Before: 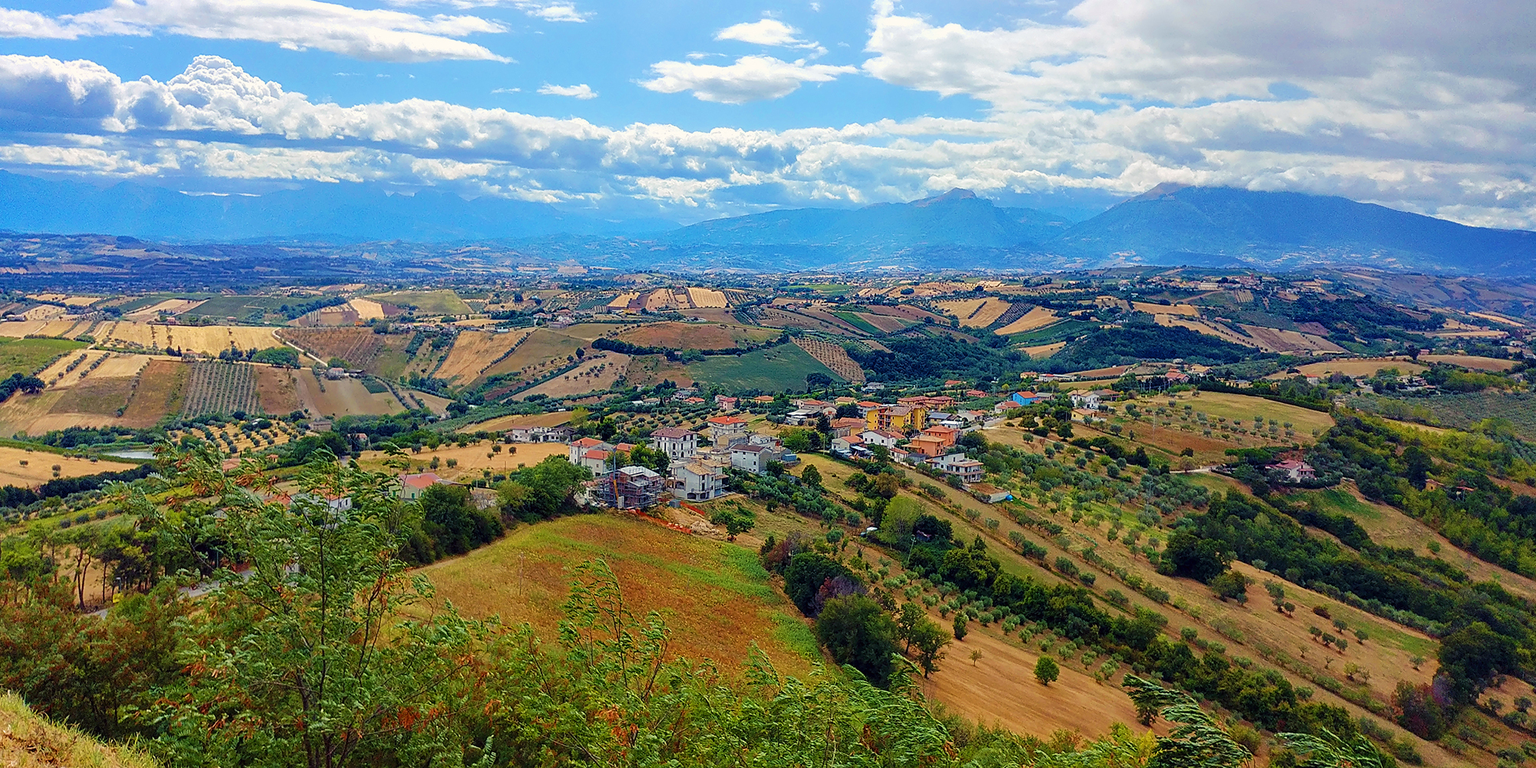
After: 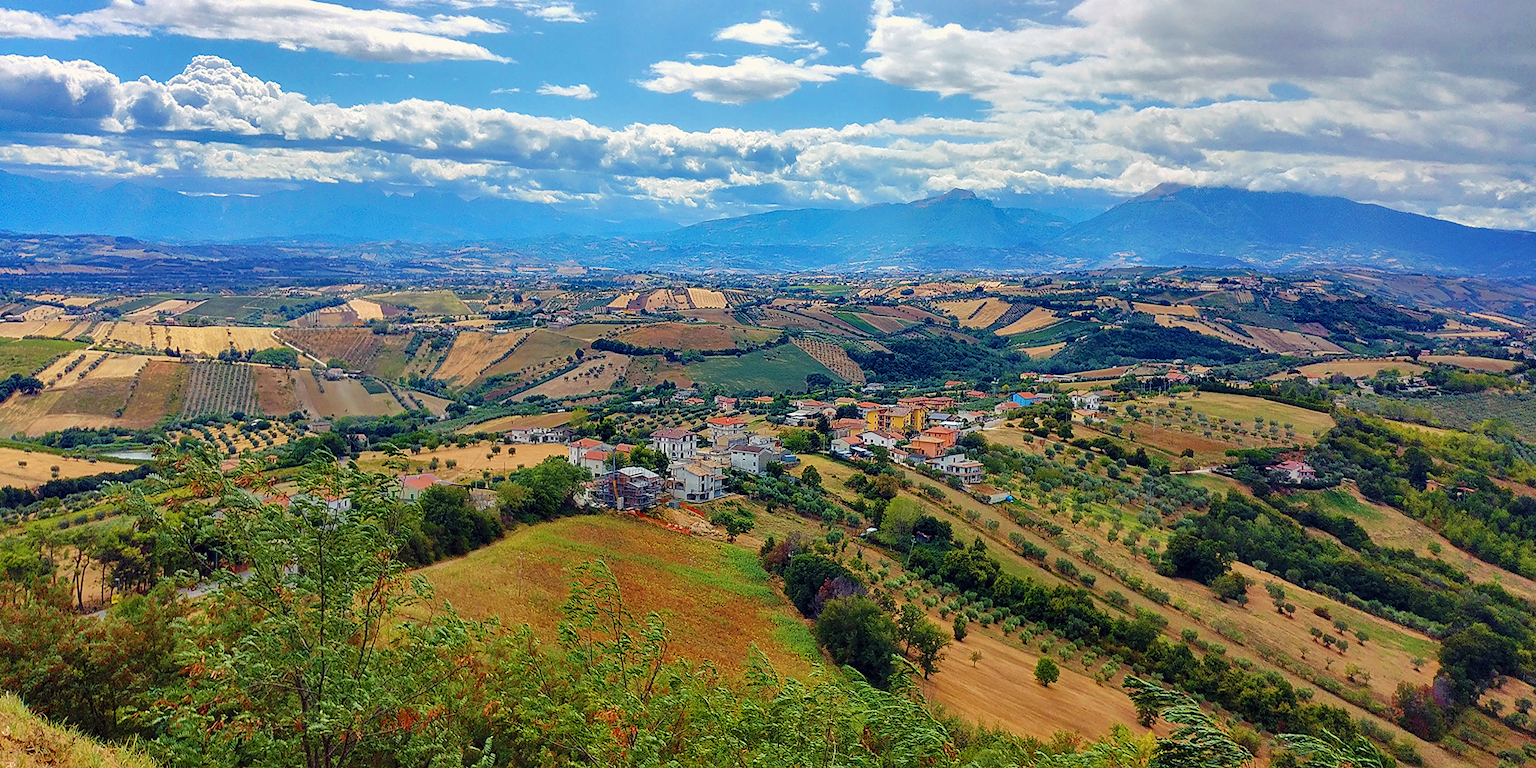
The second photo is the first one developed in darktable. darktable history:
crop and rotate: left 0.126%
shadows and highlights: soften with gaussian
